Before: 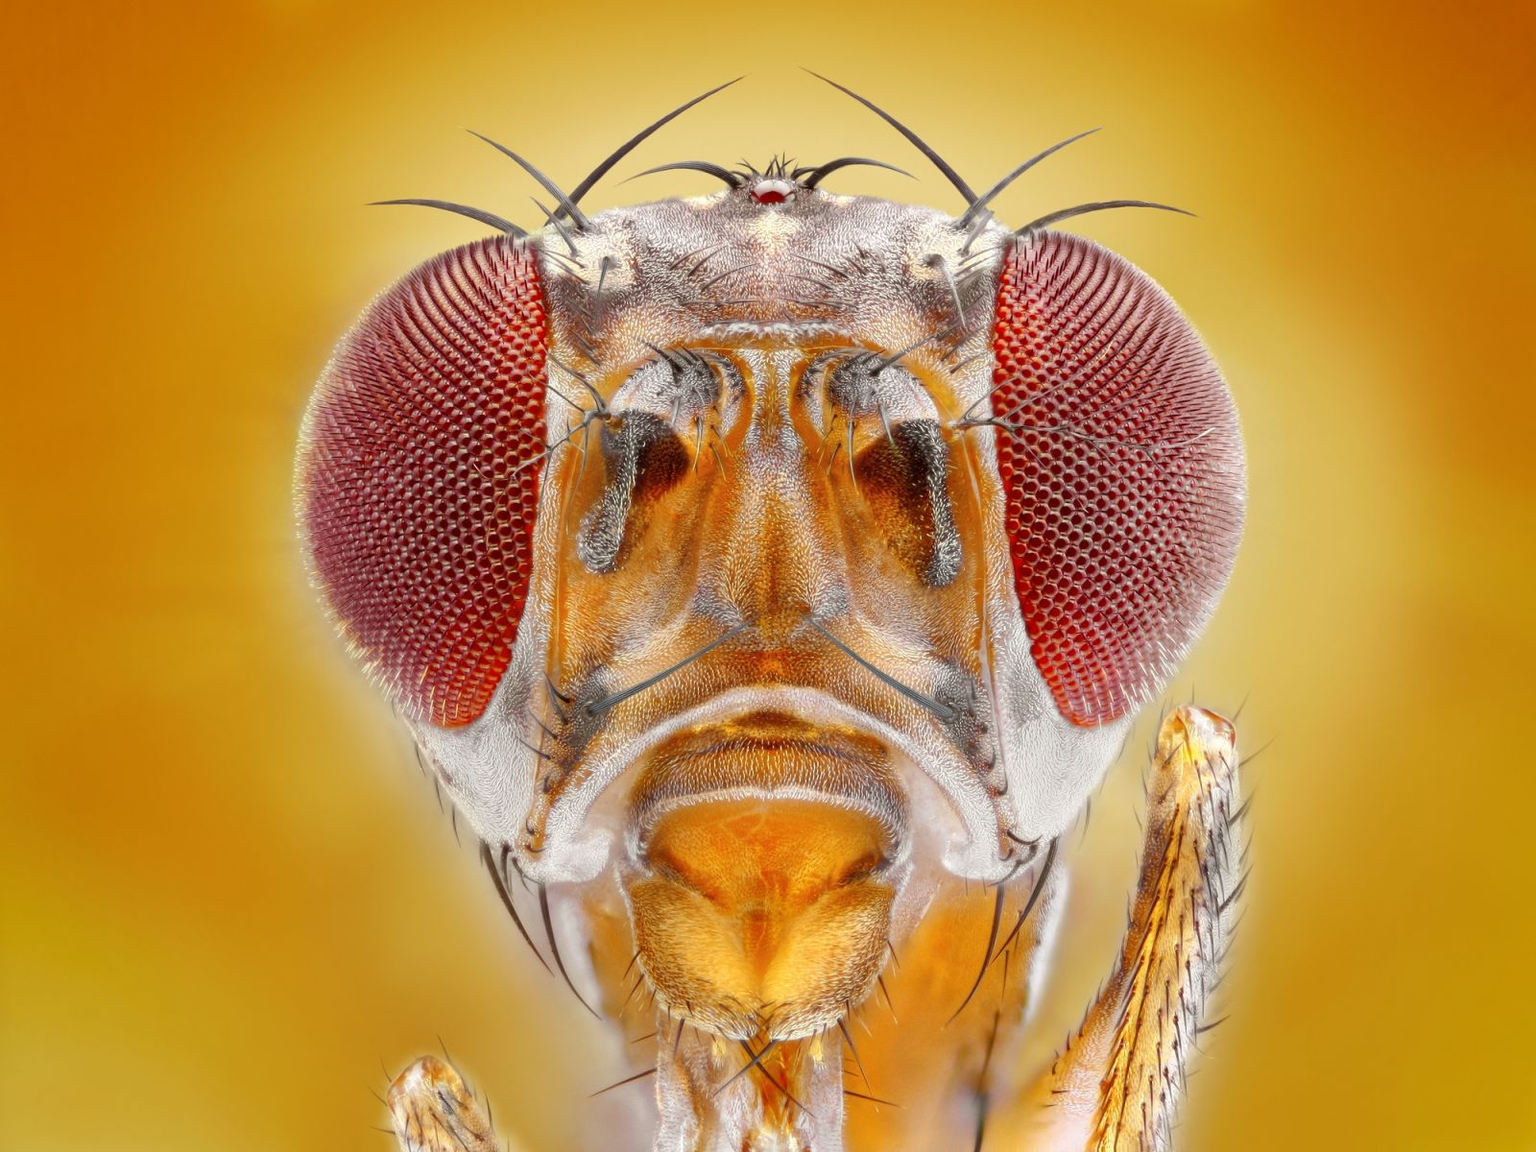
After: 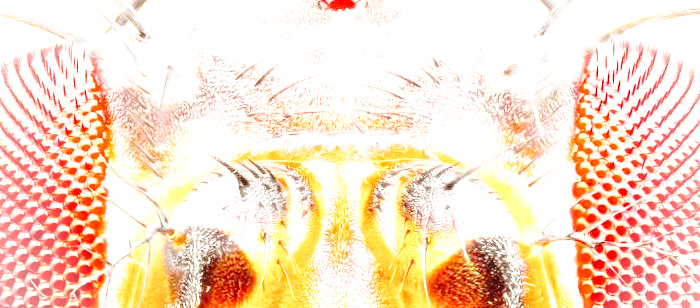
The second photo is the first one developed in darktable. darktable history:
crop: left 28.916%, top 16.835%, right 26.756%, bottom 57.487%
vignetting: fall-off radius 94.18%, brightness 0.996, saturation -0.492
base curve: curves: ch0 [(0, 0) (0.028, 0.03) (0.121, 0.232) (0.46, 0.748) (0.859, 0.968) (1, 1)], preserve colors none
exposure: black level correction 0, exposure 2.001 EV, compensate highlight preservation false
